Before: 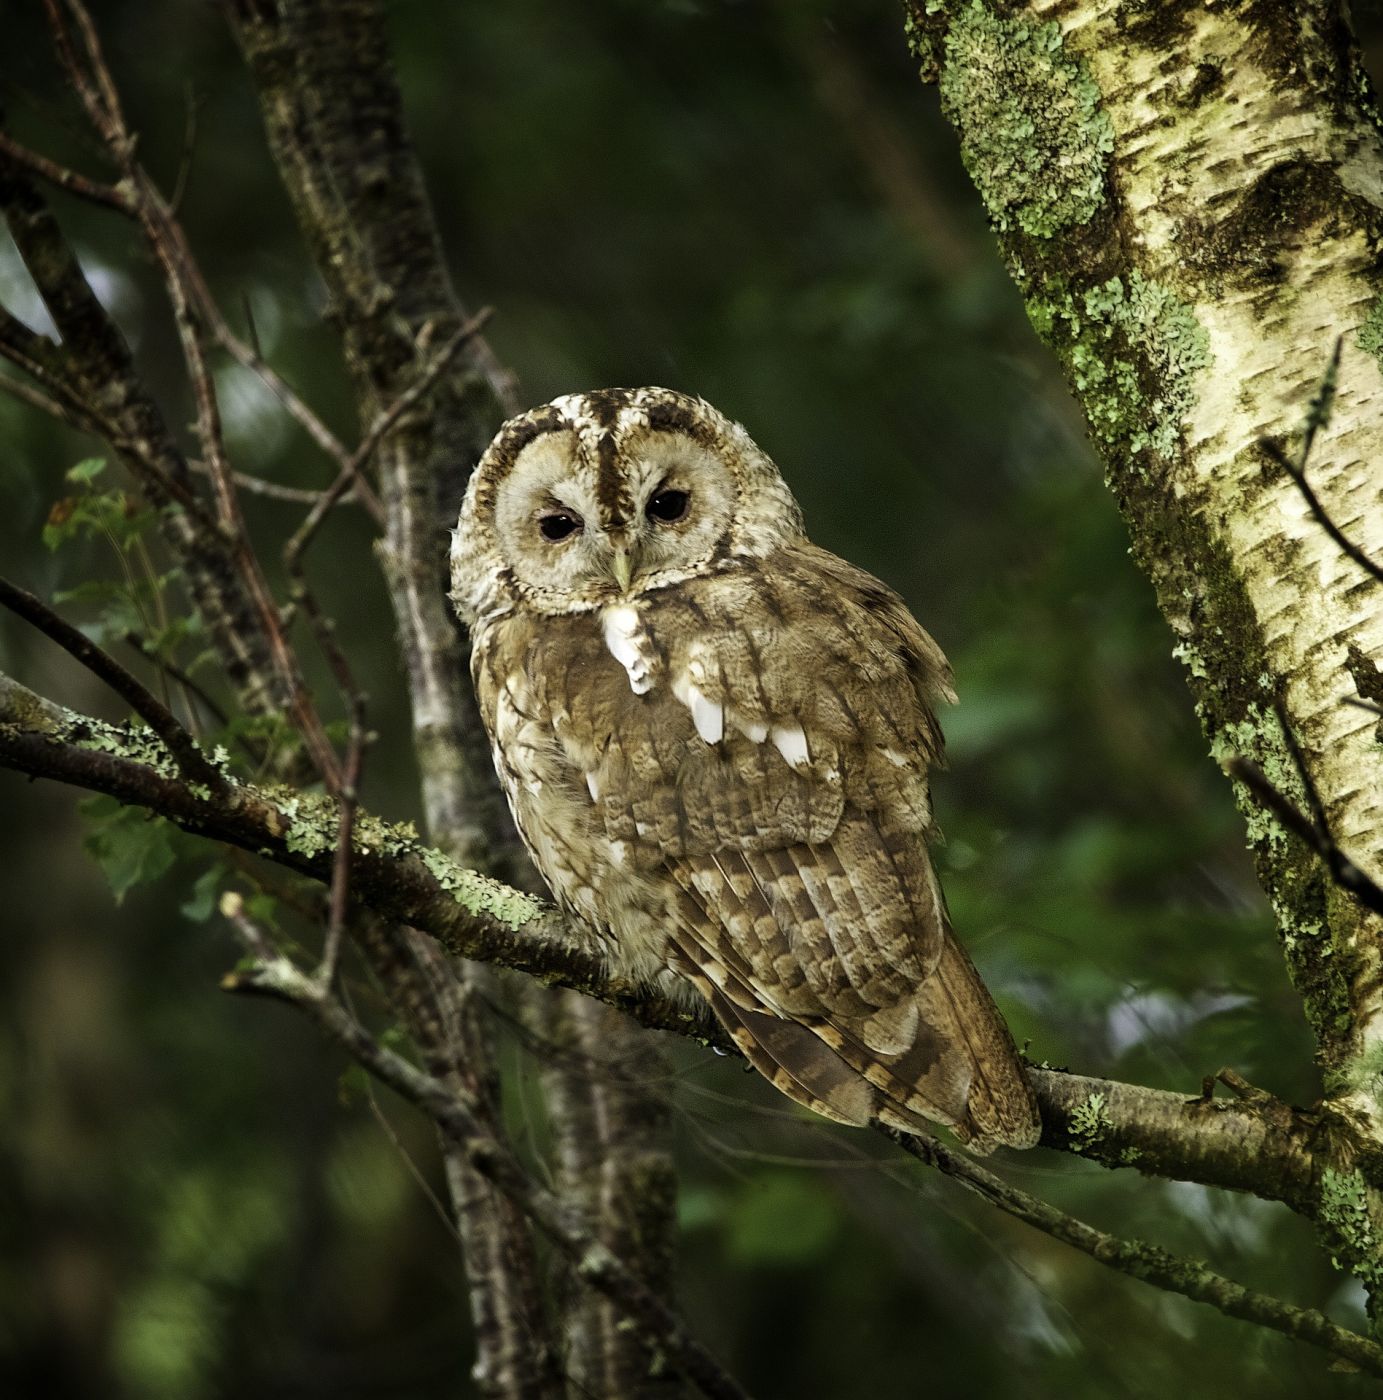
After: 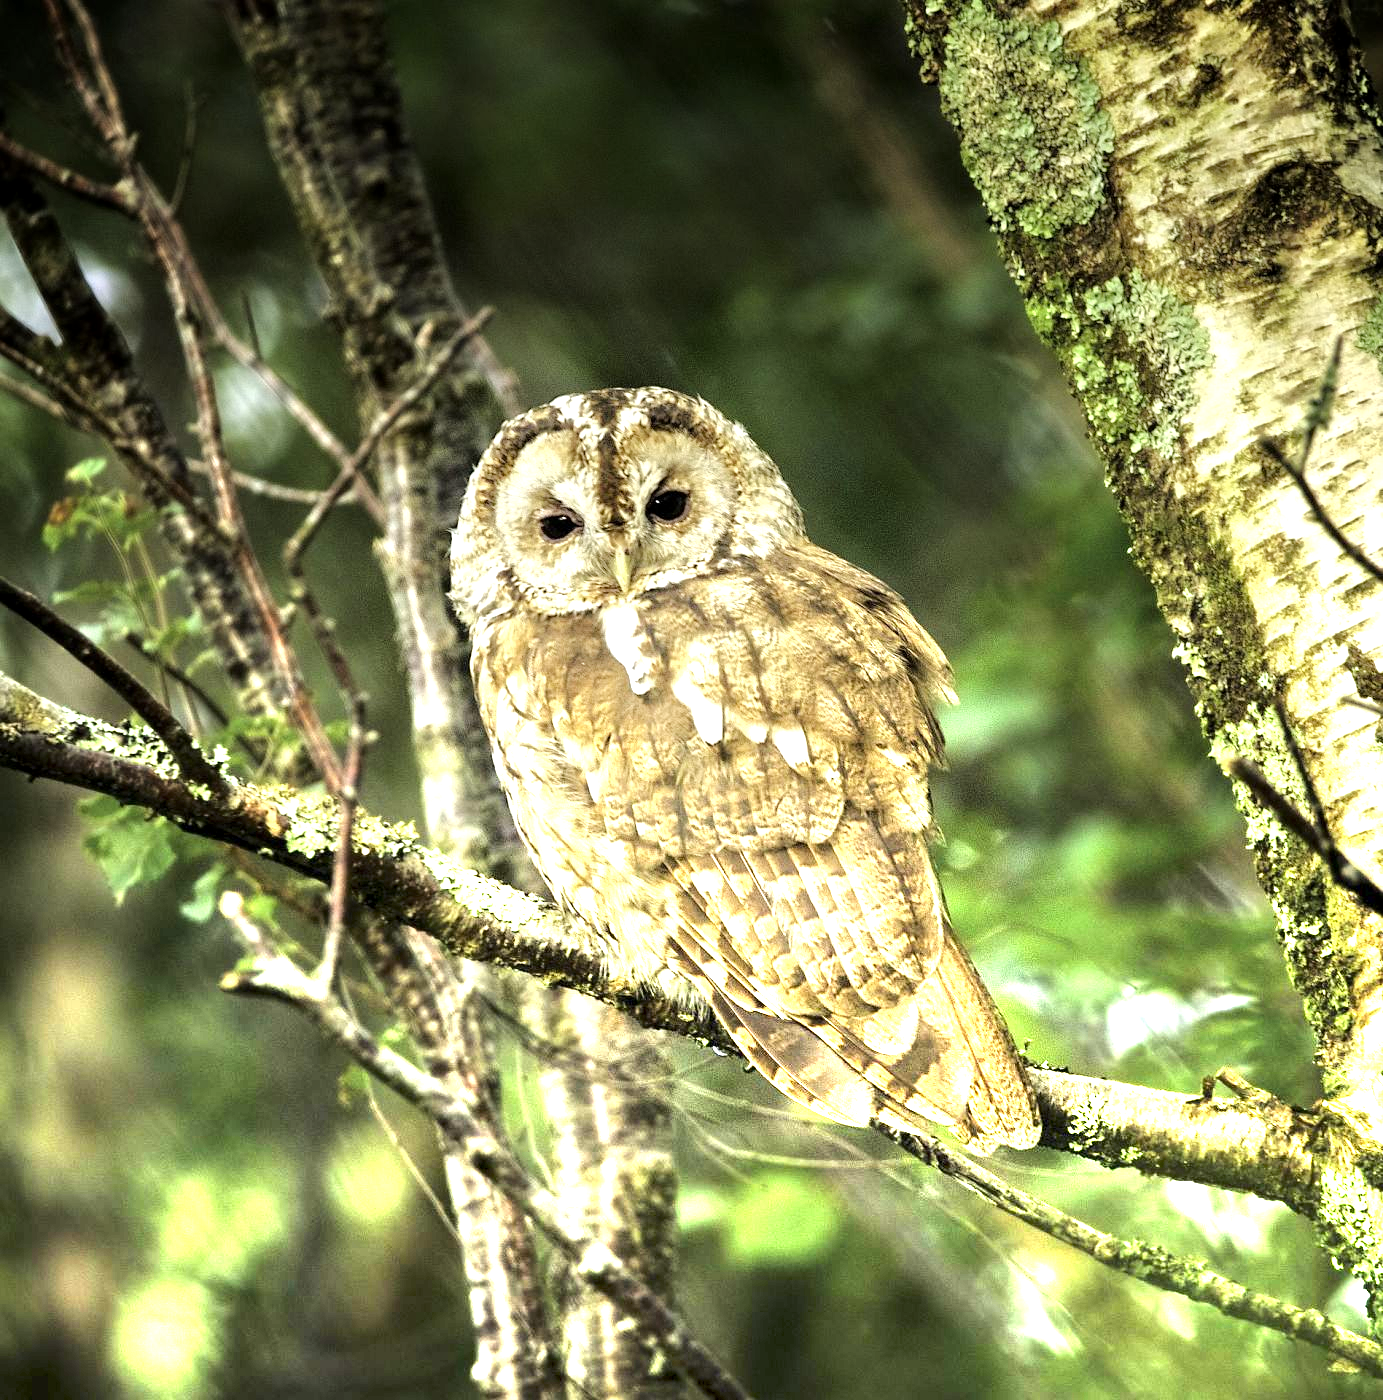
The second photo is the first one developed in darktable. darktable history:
graduated density: density -3.9 EV
tone equalizer: -7 EV 0.15 EV, -6 EV 0.6 EV, -5 EV 1.15 EV, -4 EV 1.33 EV, -3 EV 1.15 EV, -2 EV 0.6 EV, -1 EV 0.15 EV, mask exposure compensation -0.5 EV
local contrast: highlights 100%, shadows 100%, detail 120%, midtone range 0.2
